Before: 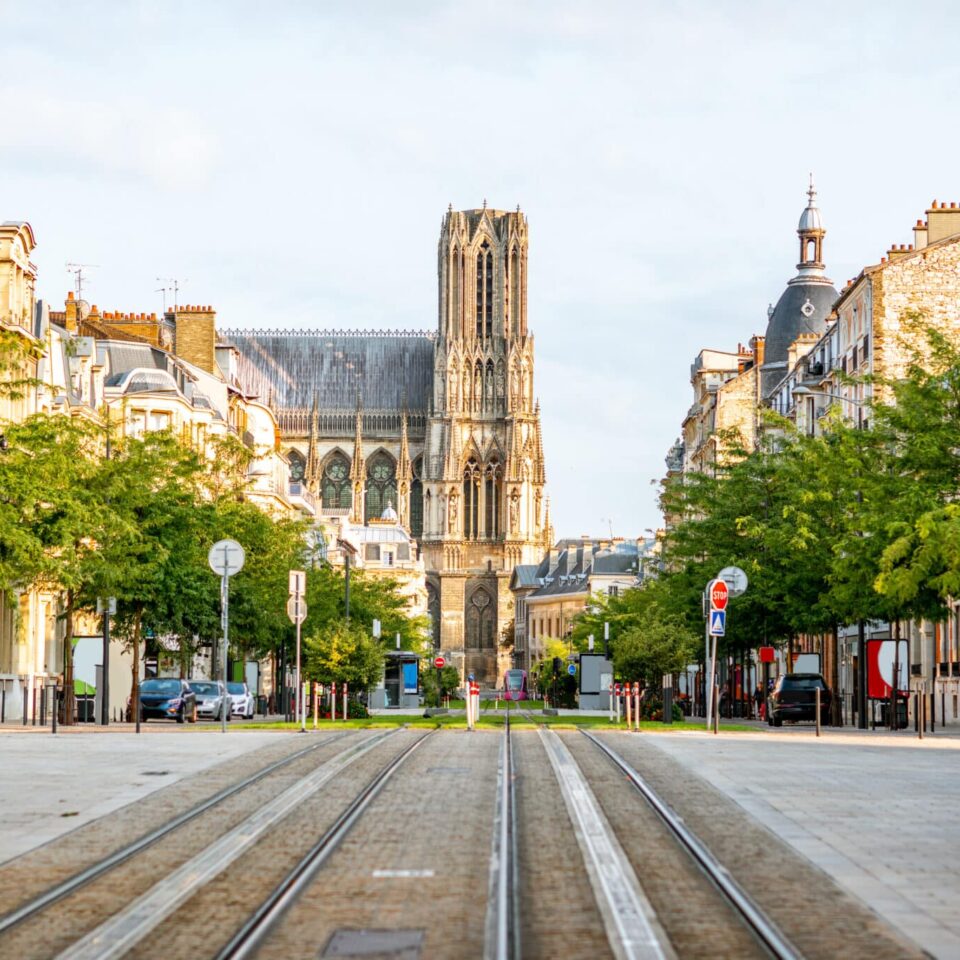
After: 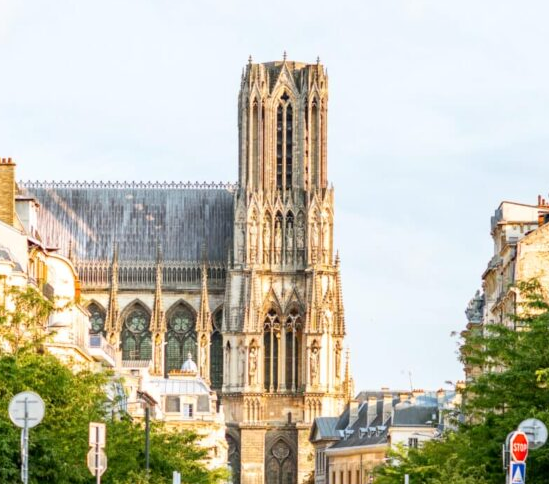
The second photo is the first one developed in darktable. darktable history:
crop: left 20.932%, top 15.471%, right 21.848%, bottom 34.081%
contrast brightness saturation: contrast 0.1, brightness 0.02, saturation 0.02
